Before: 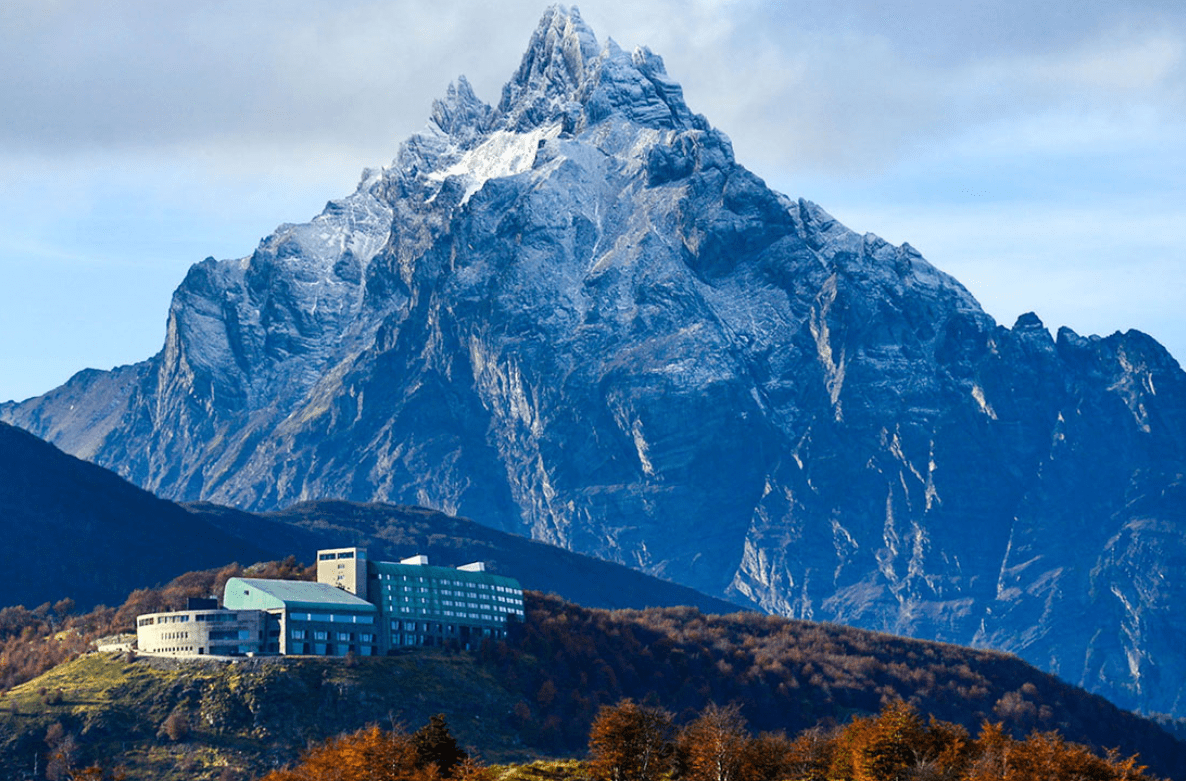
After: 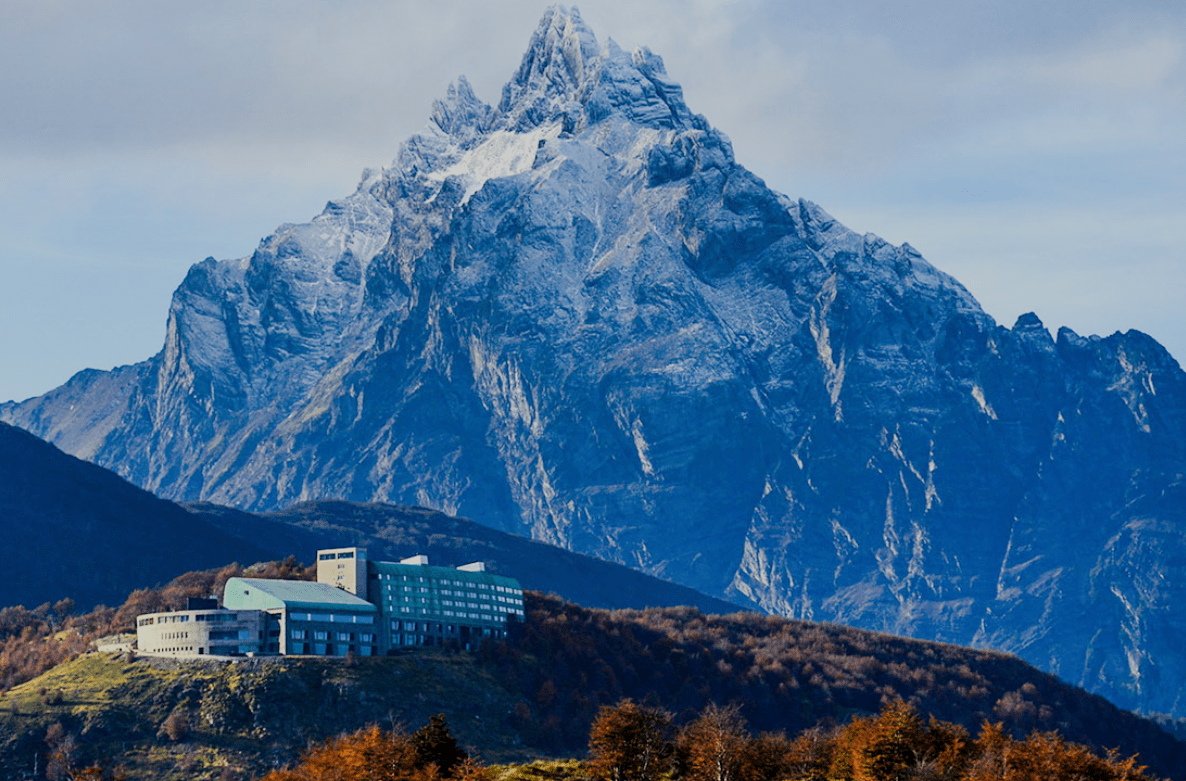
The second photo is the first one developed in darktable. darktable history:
filmic rgb: black relative exposure -6.99 EV, white relative exposure 5.6 EV, hardness 2.85, contrast in shadows safe
